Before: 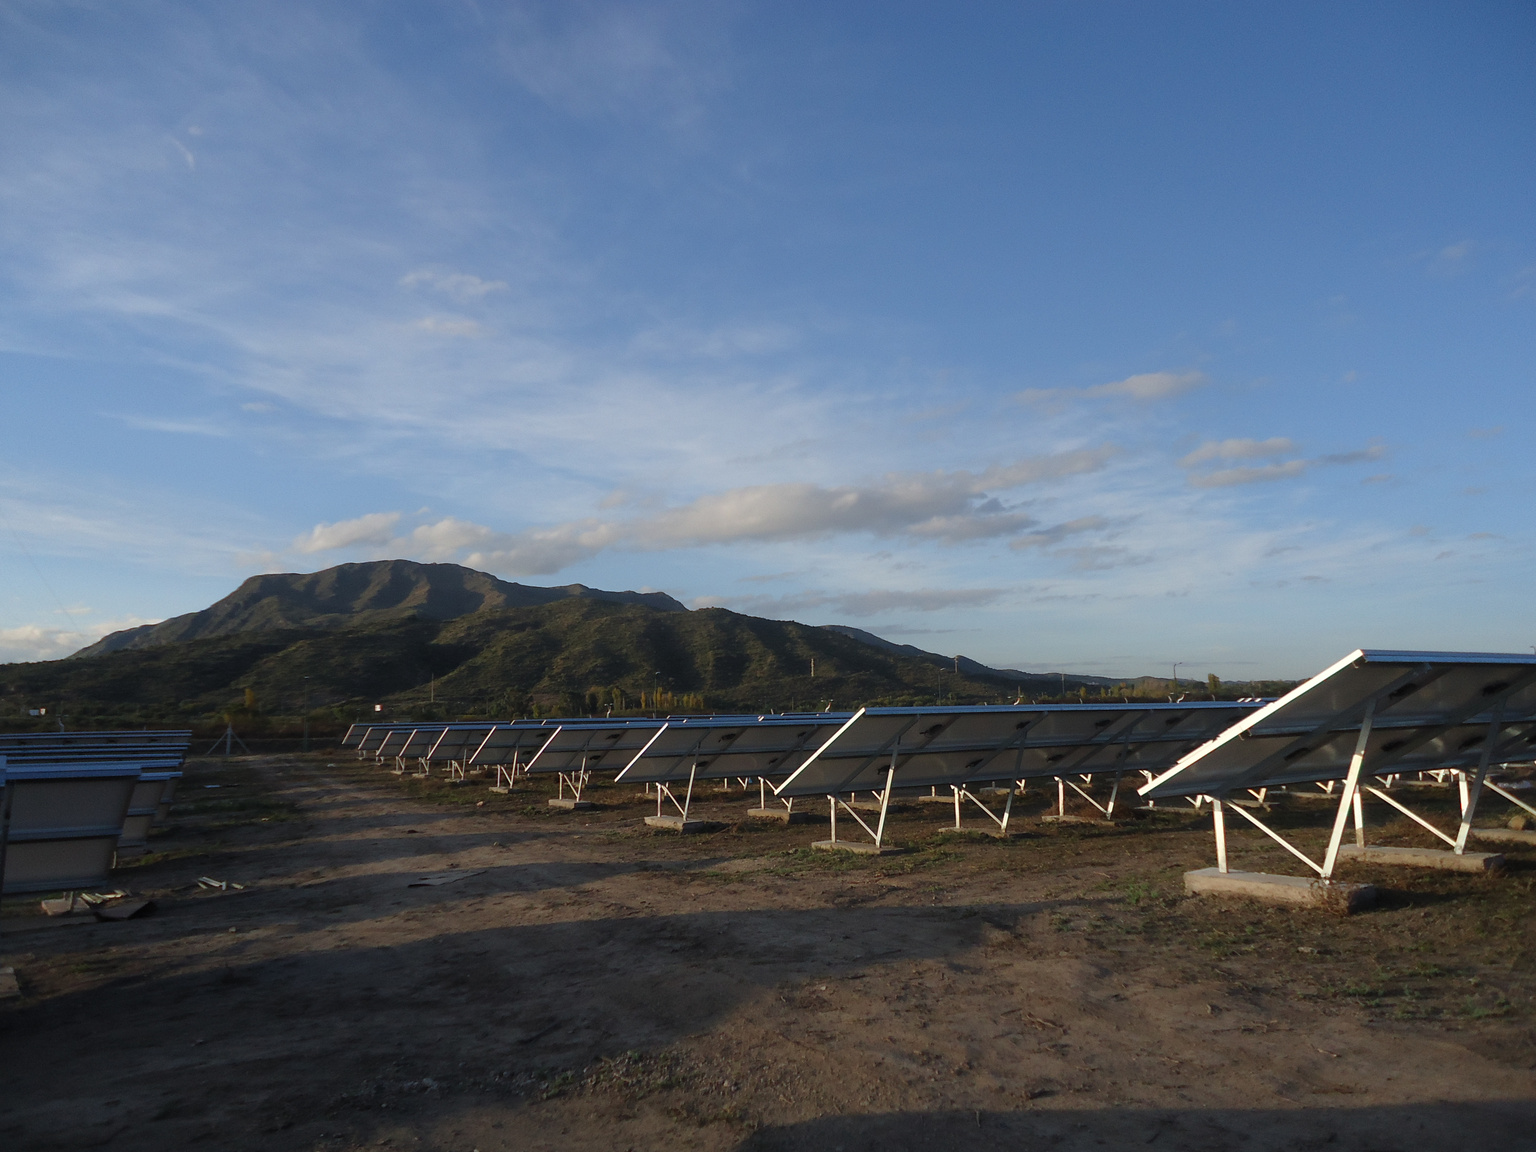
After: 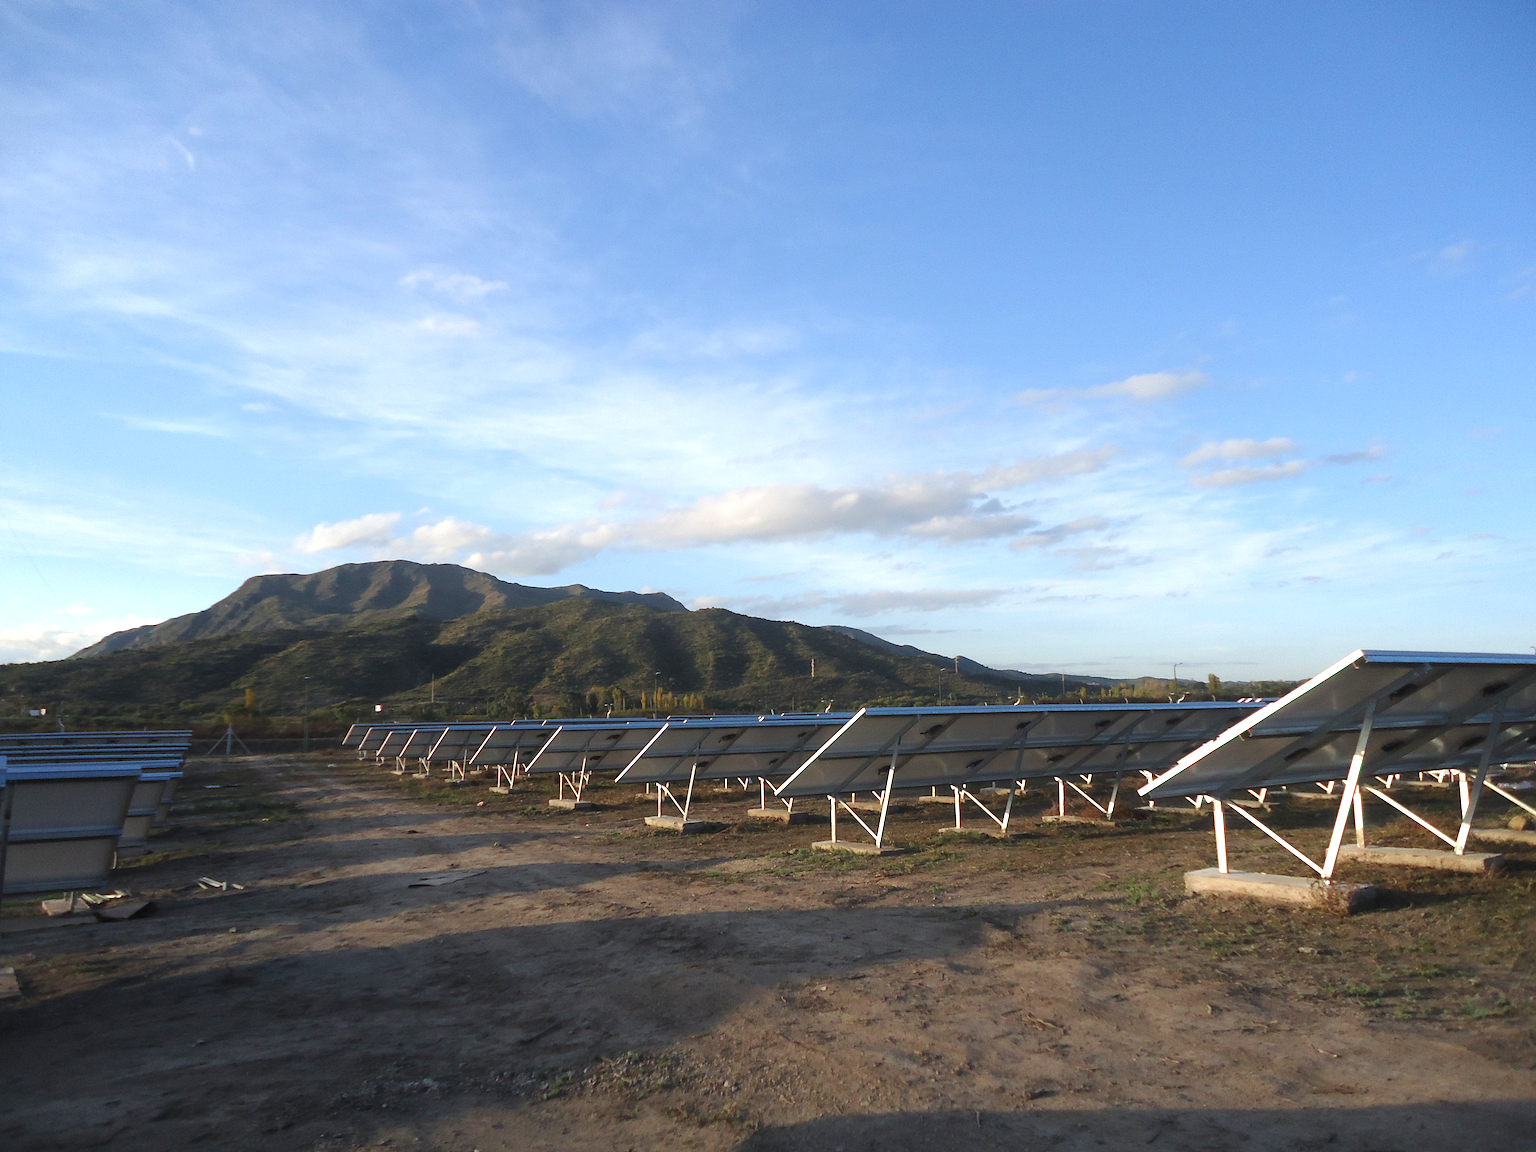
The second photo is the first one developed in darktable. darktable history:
exposure: black level correction 0, exposure 1.021 EV, compensate highlight preservation false
